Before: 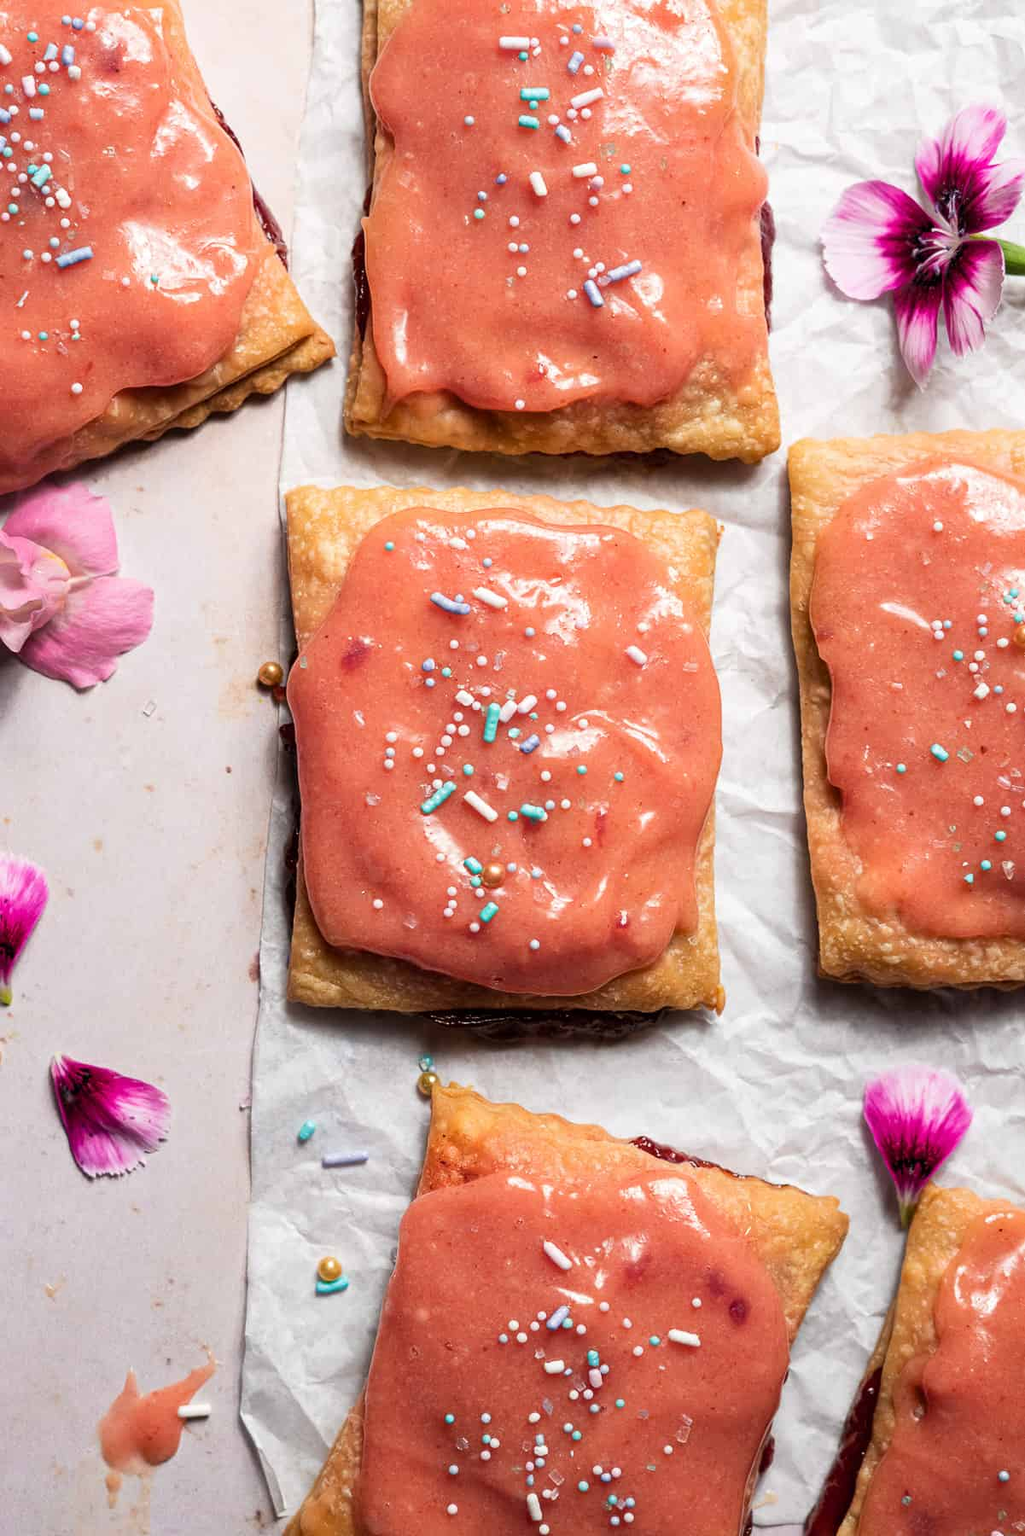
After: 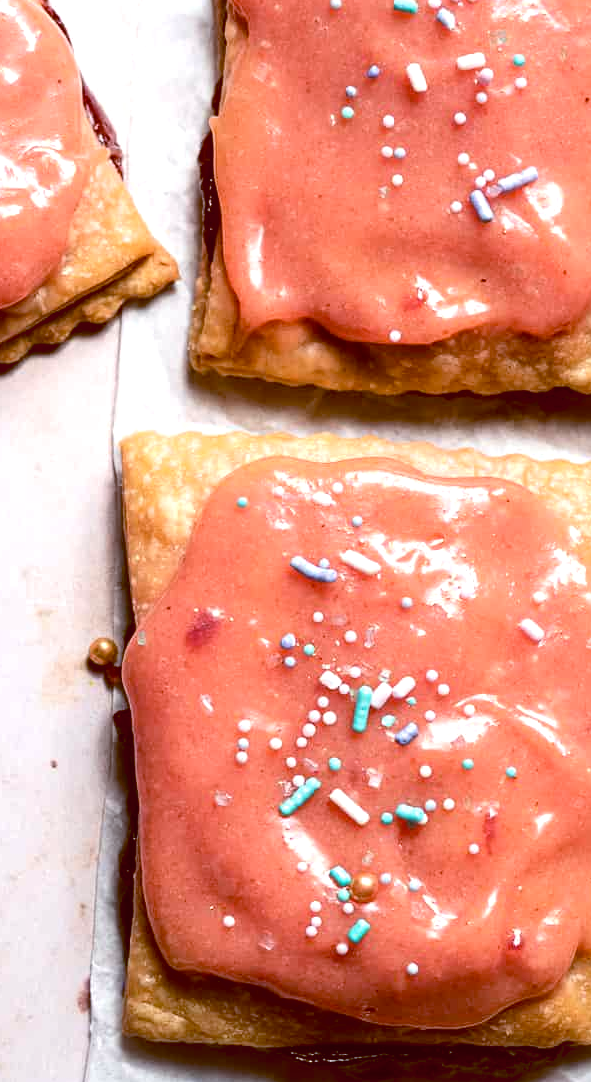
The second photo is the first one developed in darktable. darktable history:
tone equalizer: -8 EV -0.417 EV, -7 EV -0.389 EV, -6 EV -0.333 EV, -5 EV -0.222 EV, -3 EV 0.222 EV, -2 EV 0.333 EV, -1 EV 0.389 EV, +0 EV 0.417 EV, edges refinement/feathering 500, mask exposure compensation -1.57 EV, preserve details no
crop: left 17.835%, top 7.675%, right 32.881%, bottom 32.213%
shadows and highlights: shadows 62.66, white point adjustment 0.37, highlights -34.44, compress 83.82%
color balance: lift [1, 1.015, 1.004, 0.985], gamma [1, 0.958, 0.971, 1.042], gain [1, 0.956, 0.977, 1.044]
